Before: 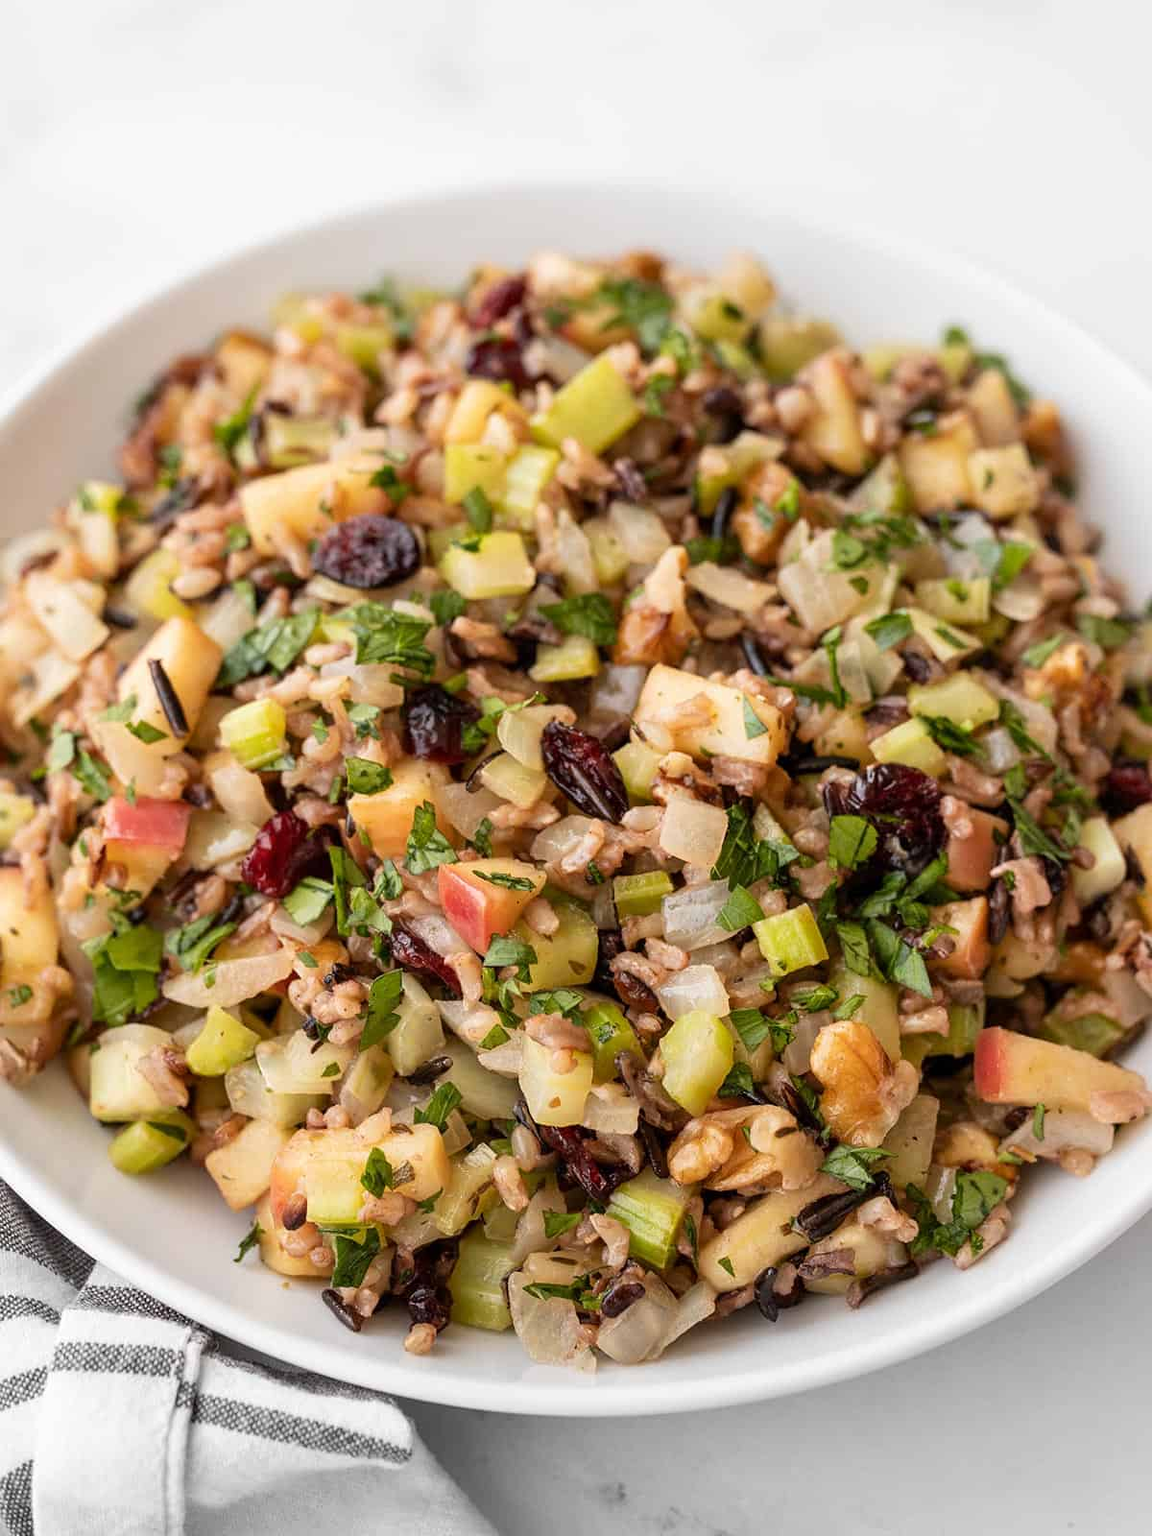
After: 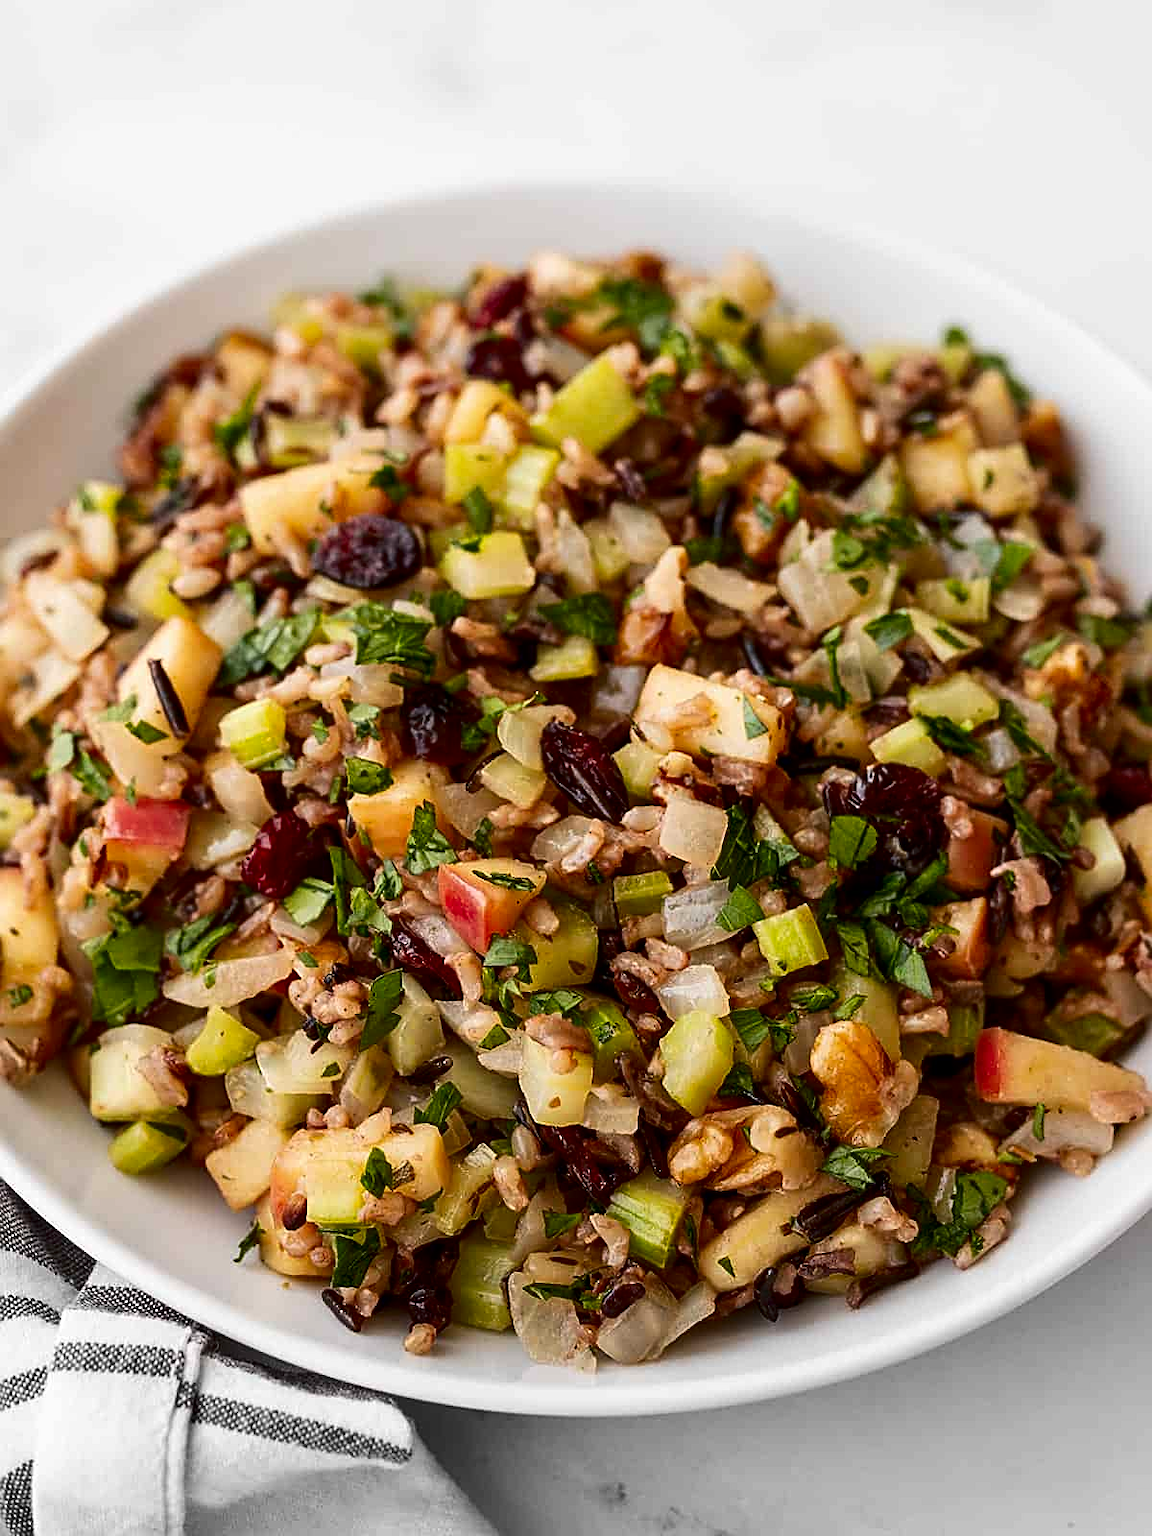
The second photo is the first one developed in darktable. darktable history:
sharpen: on, module defaults
contrast brightness saturation: contrast 0.131, brightness -0.236, saturation 0.15
